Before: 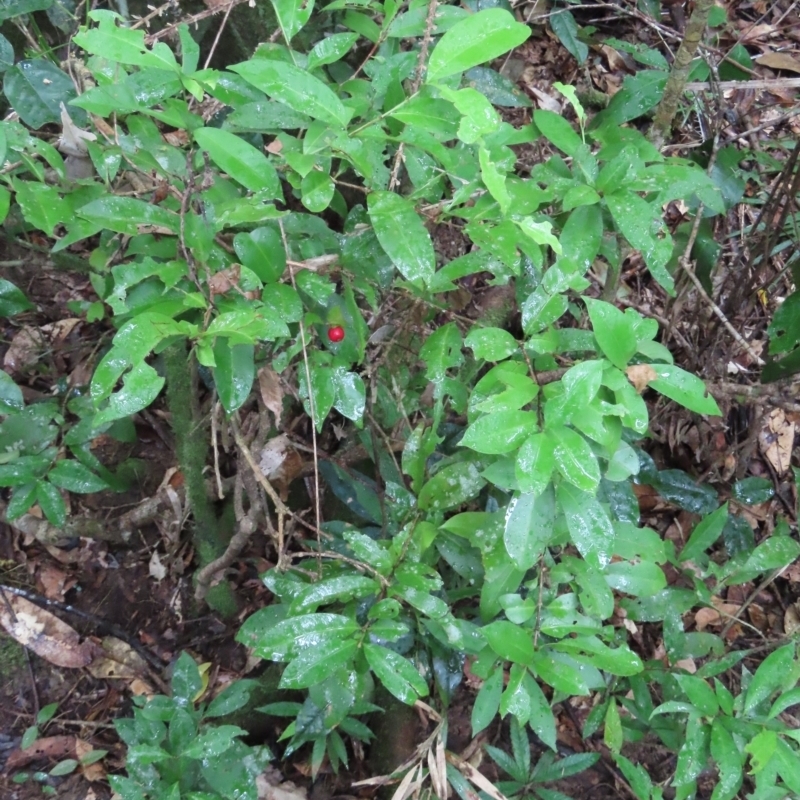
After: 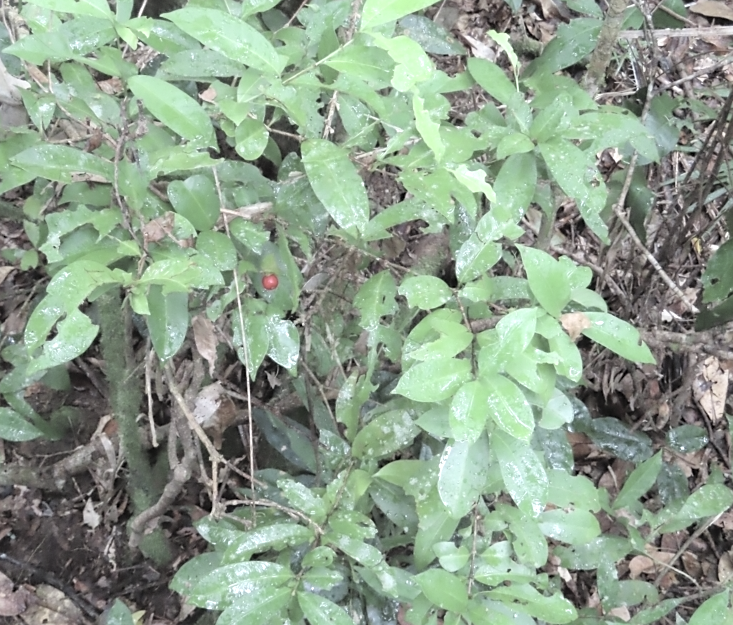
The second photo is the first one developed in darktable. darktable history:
sharpen: radius 1.446, amount 0.397, threshold 1.573
tone equalizer: -8 EV -0.43 EV, -7 EV -0.416 EV, -6 EV -0.34 EV, -5 EV -0.204 EV, -3 EV 0.237 EV, -2 EV 0.307 EV, -1 EV 0.412 EV, +0 EV 0.406 EV, mask exposure compensation -0.504 EV
crop: left 8.271%, top 6.567%, bottom 15.289%
contrast brightness saturation: brightness 0.183, saturation -0.509
levels: mode automatic
